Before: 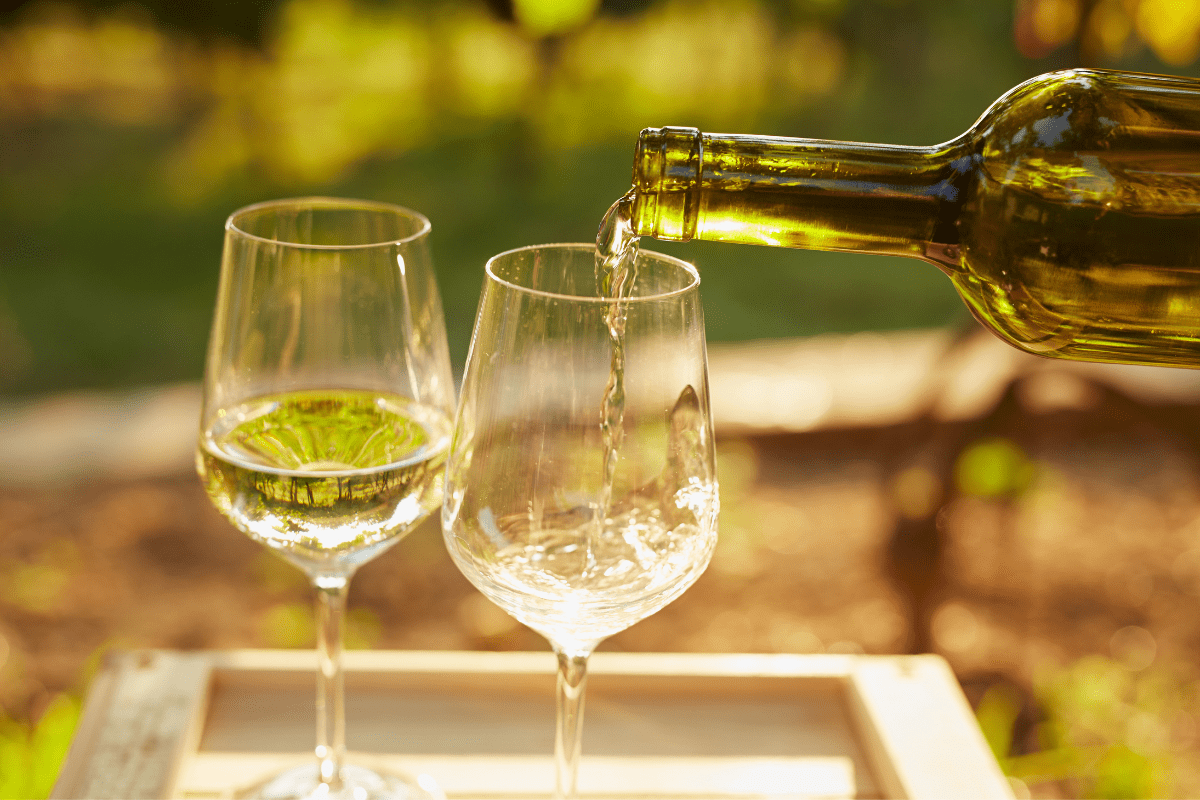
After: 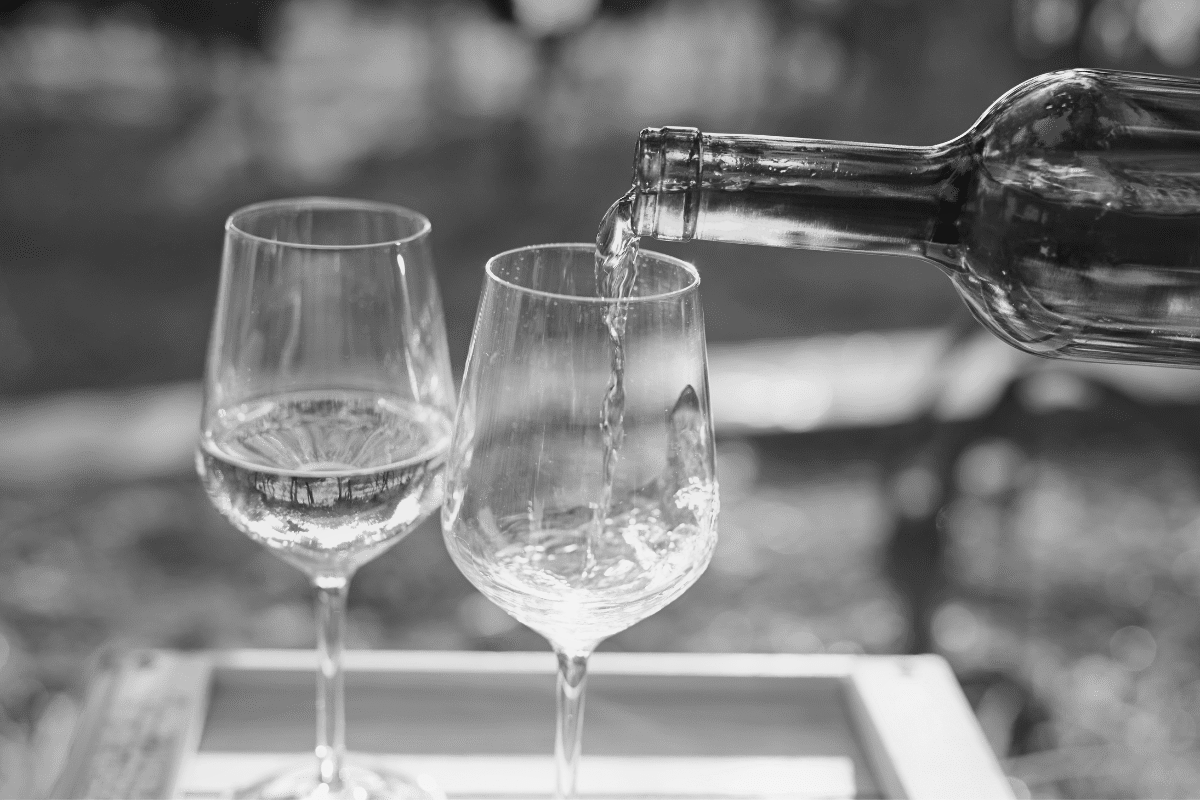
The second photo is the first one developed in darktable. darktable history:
haze removal: strength 0.29, distance 0.25, compatibility mode true, adaptive false
white balance: red 0.988, blue 1.017
monochrome: size 1
